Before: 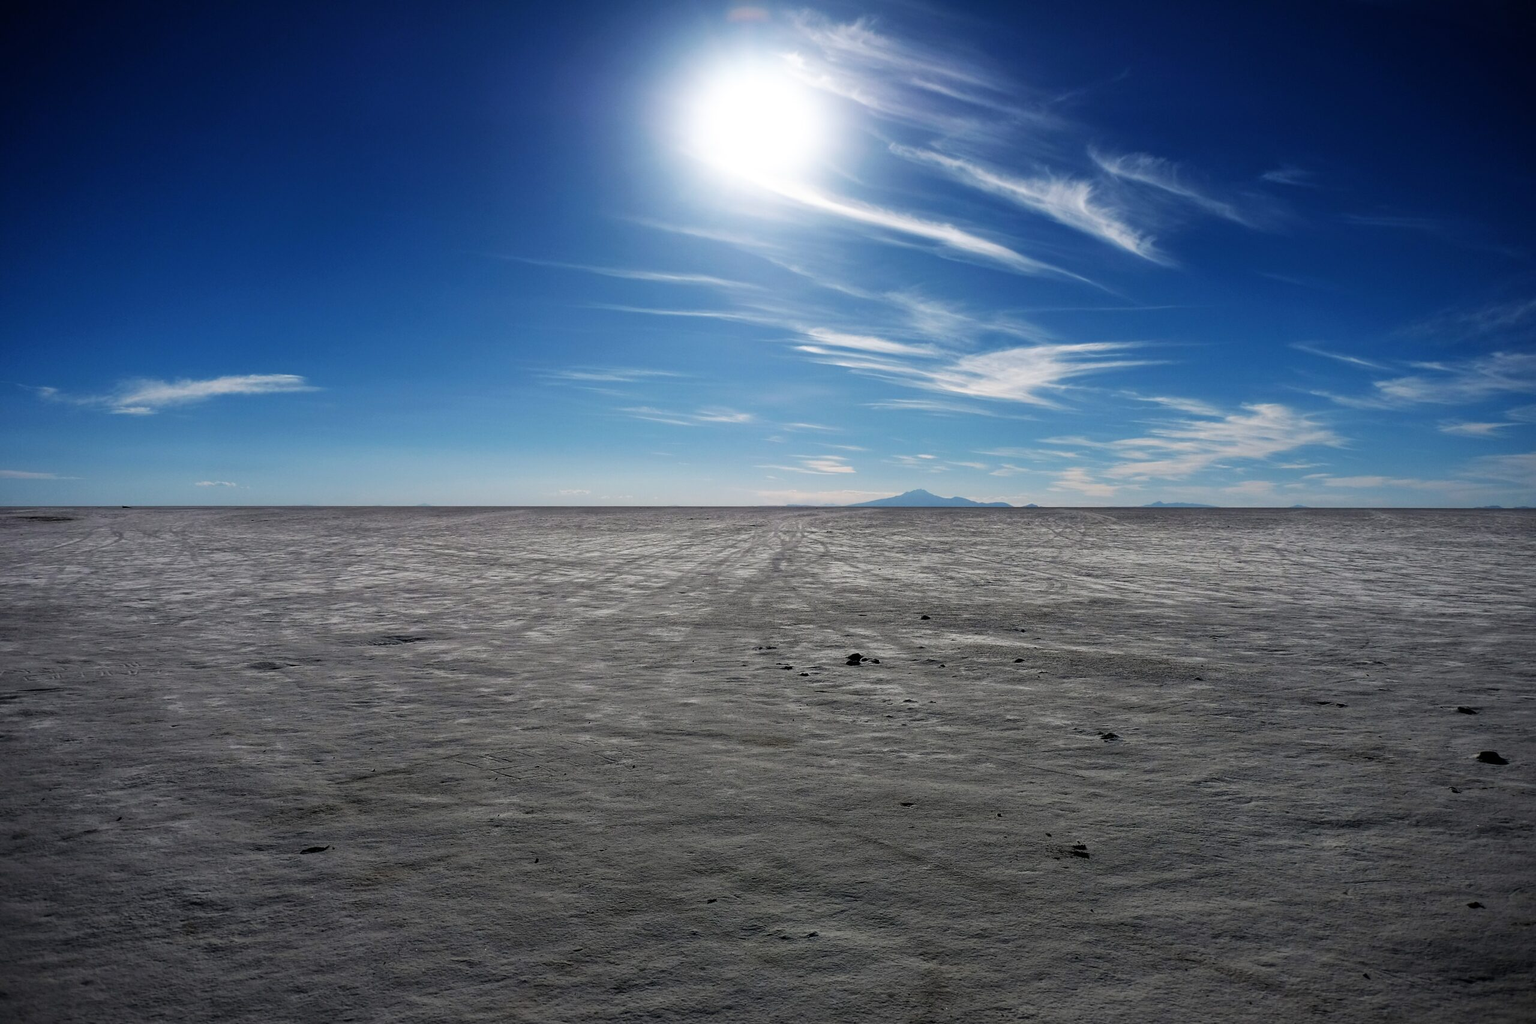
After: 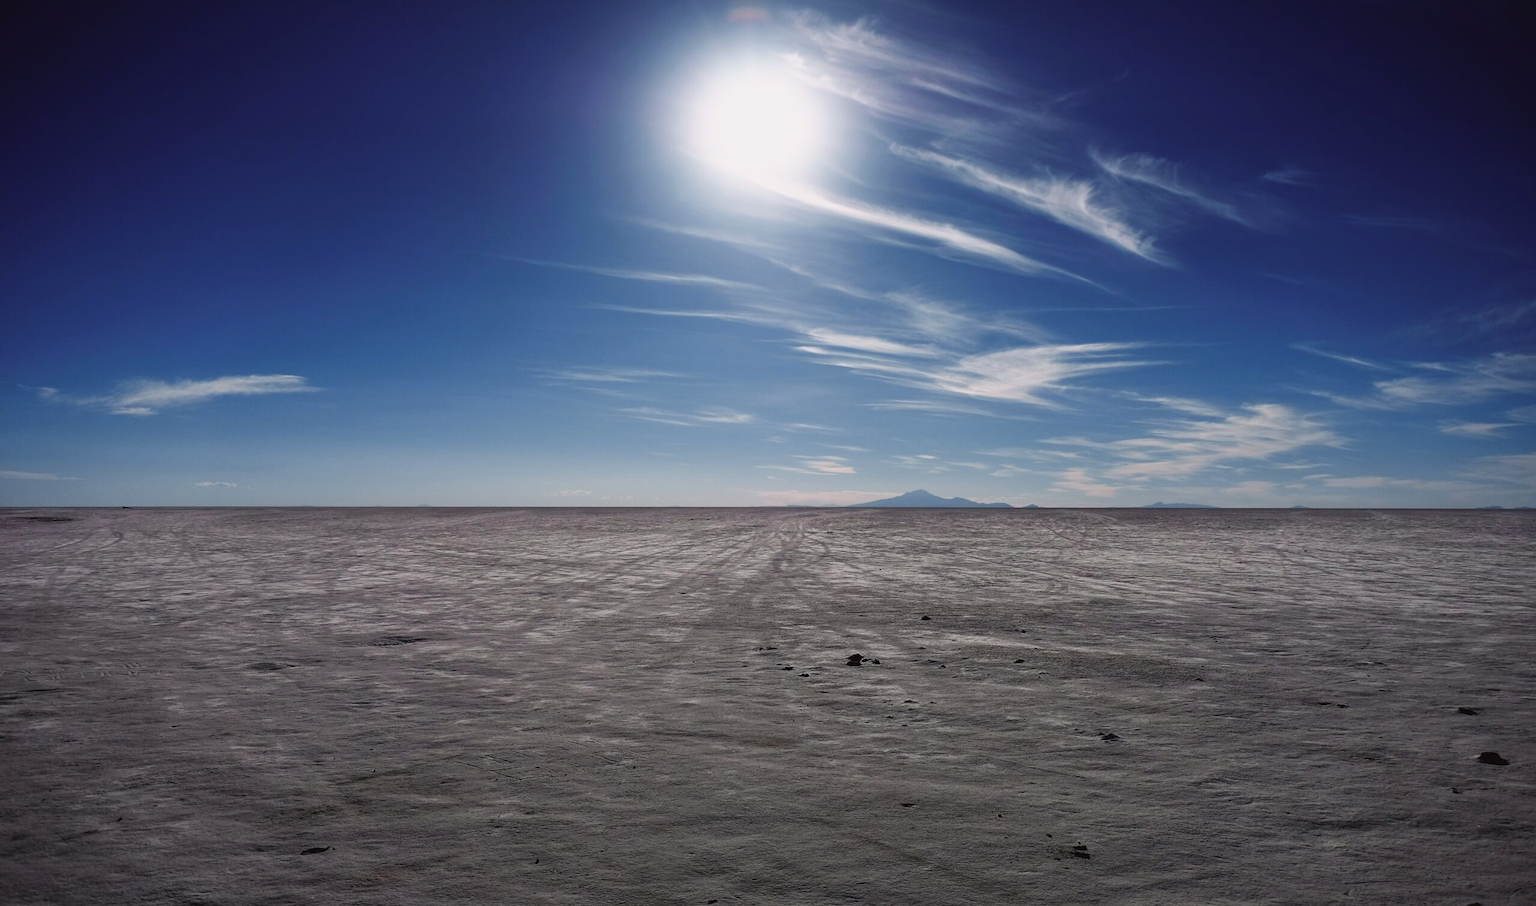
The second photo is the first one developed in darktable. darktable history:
crop and rotate: top 0%, bottom 11.49%
tone curve: curves: ch0 [(0, 0.029) (0.253, 0.237) (1, 0.945)]; ch1 [(0, 0) (0.401, 0.42) (0.442, 0.47) (0.492, 0.498) (0.511, 0.523) (0.557, 0.565) (0.66, 0.683) (1, 1)]; ch2 [(0, 0) (0.394, 0.413) (0.5, 0.5) (0.578, 0.568) (1, 1)], color space Lab, independent channels, preserve colors none
